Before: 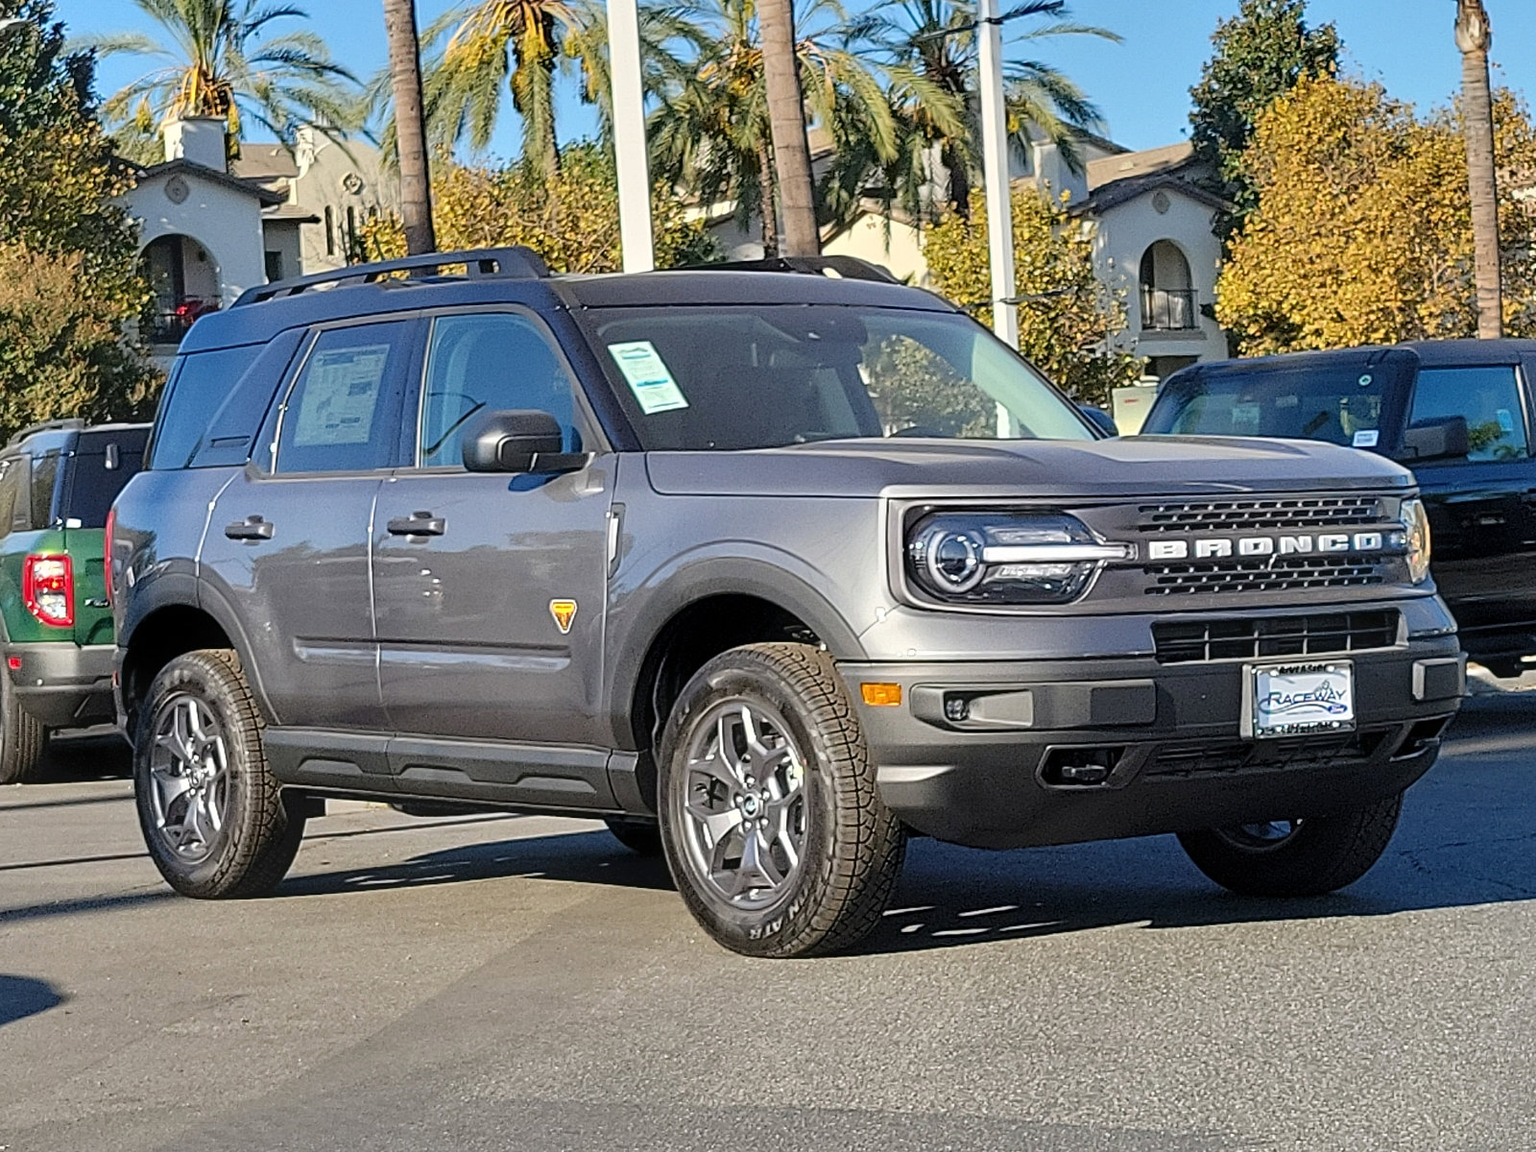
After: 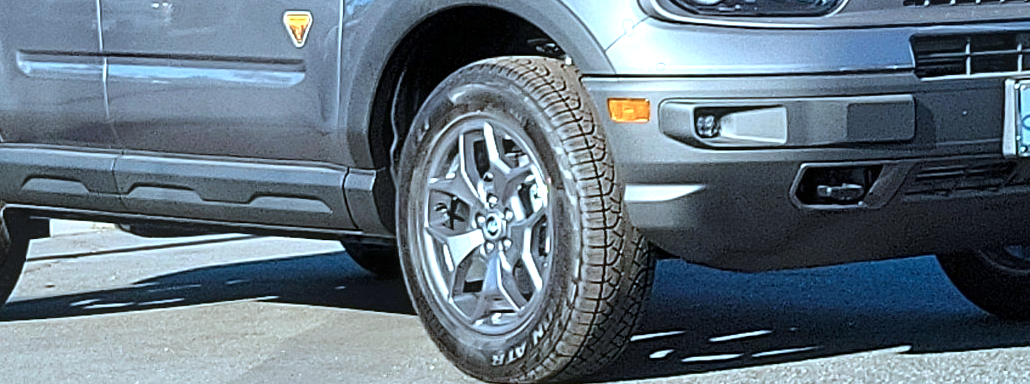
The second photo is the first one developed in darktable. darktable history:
exposure: exposure 0.648 EV, compensate highlight preservation false
color correction: highlights a* -9.35, highlights b* -23.15
crop: left 18.091%, top 51.13%, right 17.525%, bottom 16.85%
